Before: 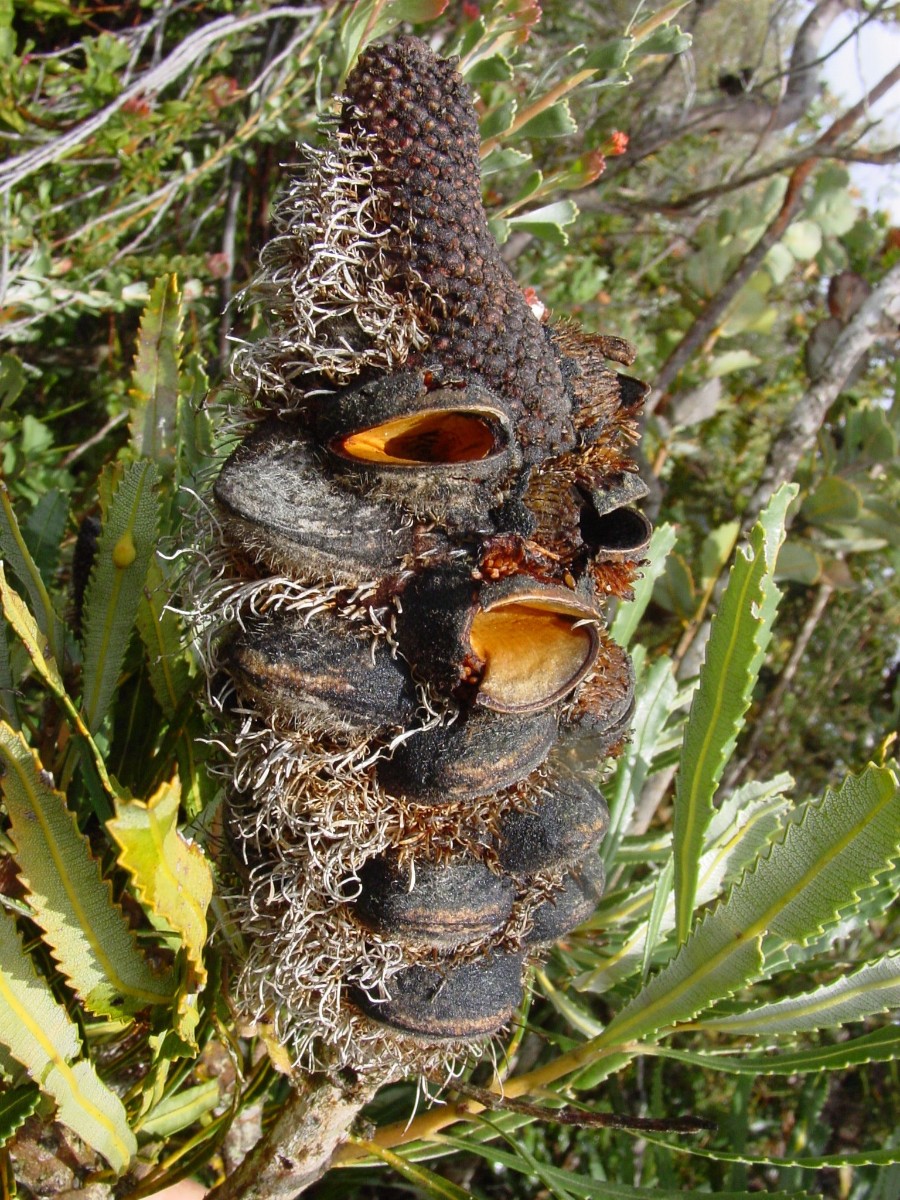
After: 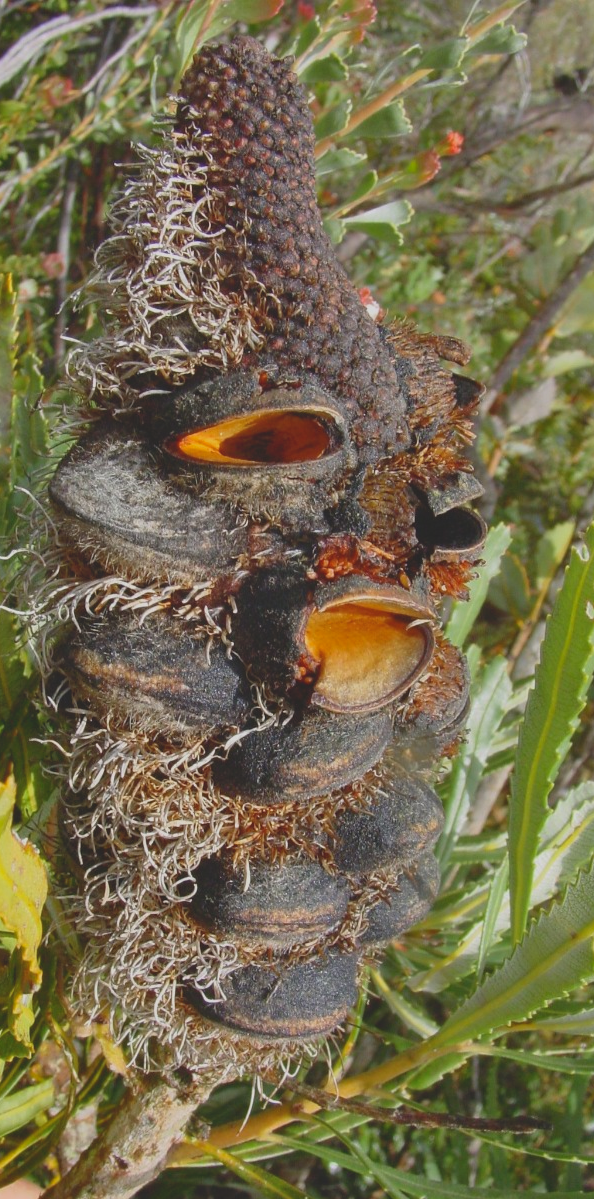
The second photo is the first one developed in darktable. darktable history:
crop and rotate: left 18.442%, right 15.508%
contrast brightness saturation: contrast -0.28
shadows and highlights: highlights color adjustment 0%, soften with gaussian
vibrance: vibrance 0%
